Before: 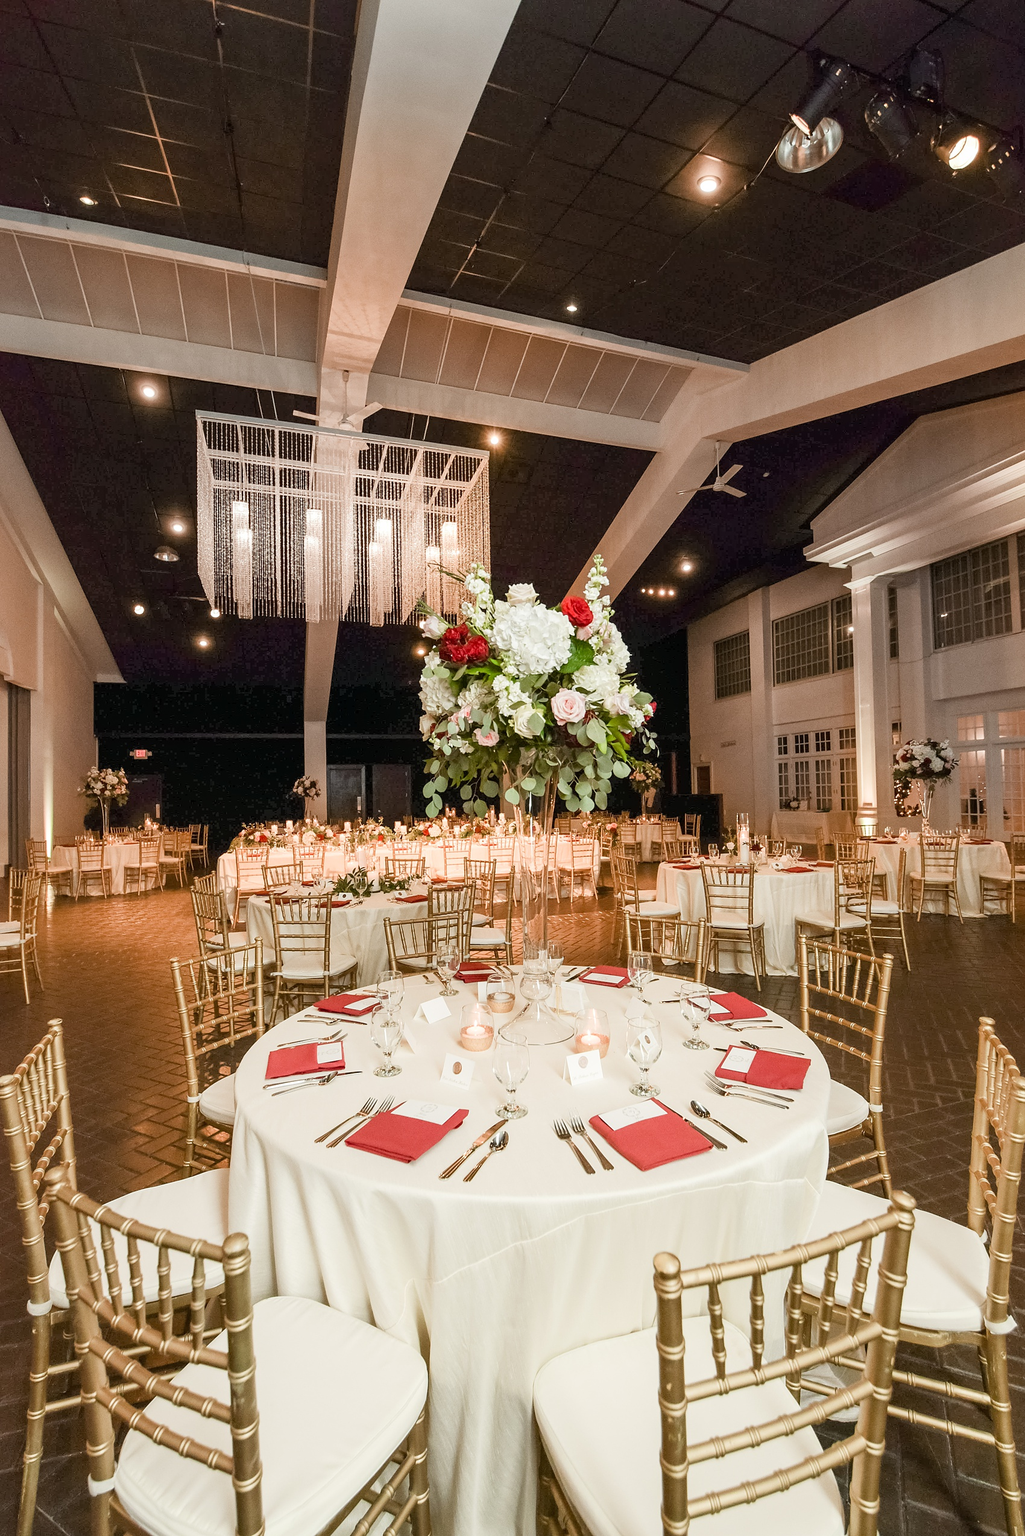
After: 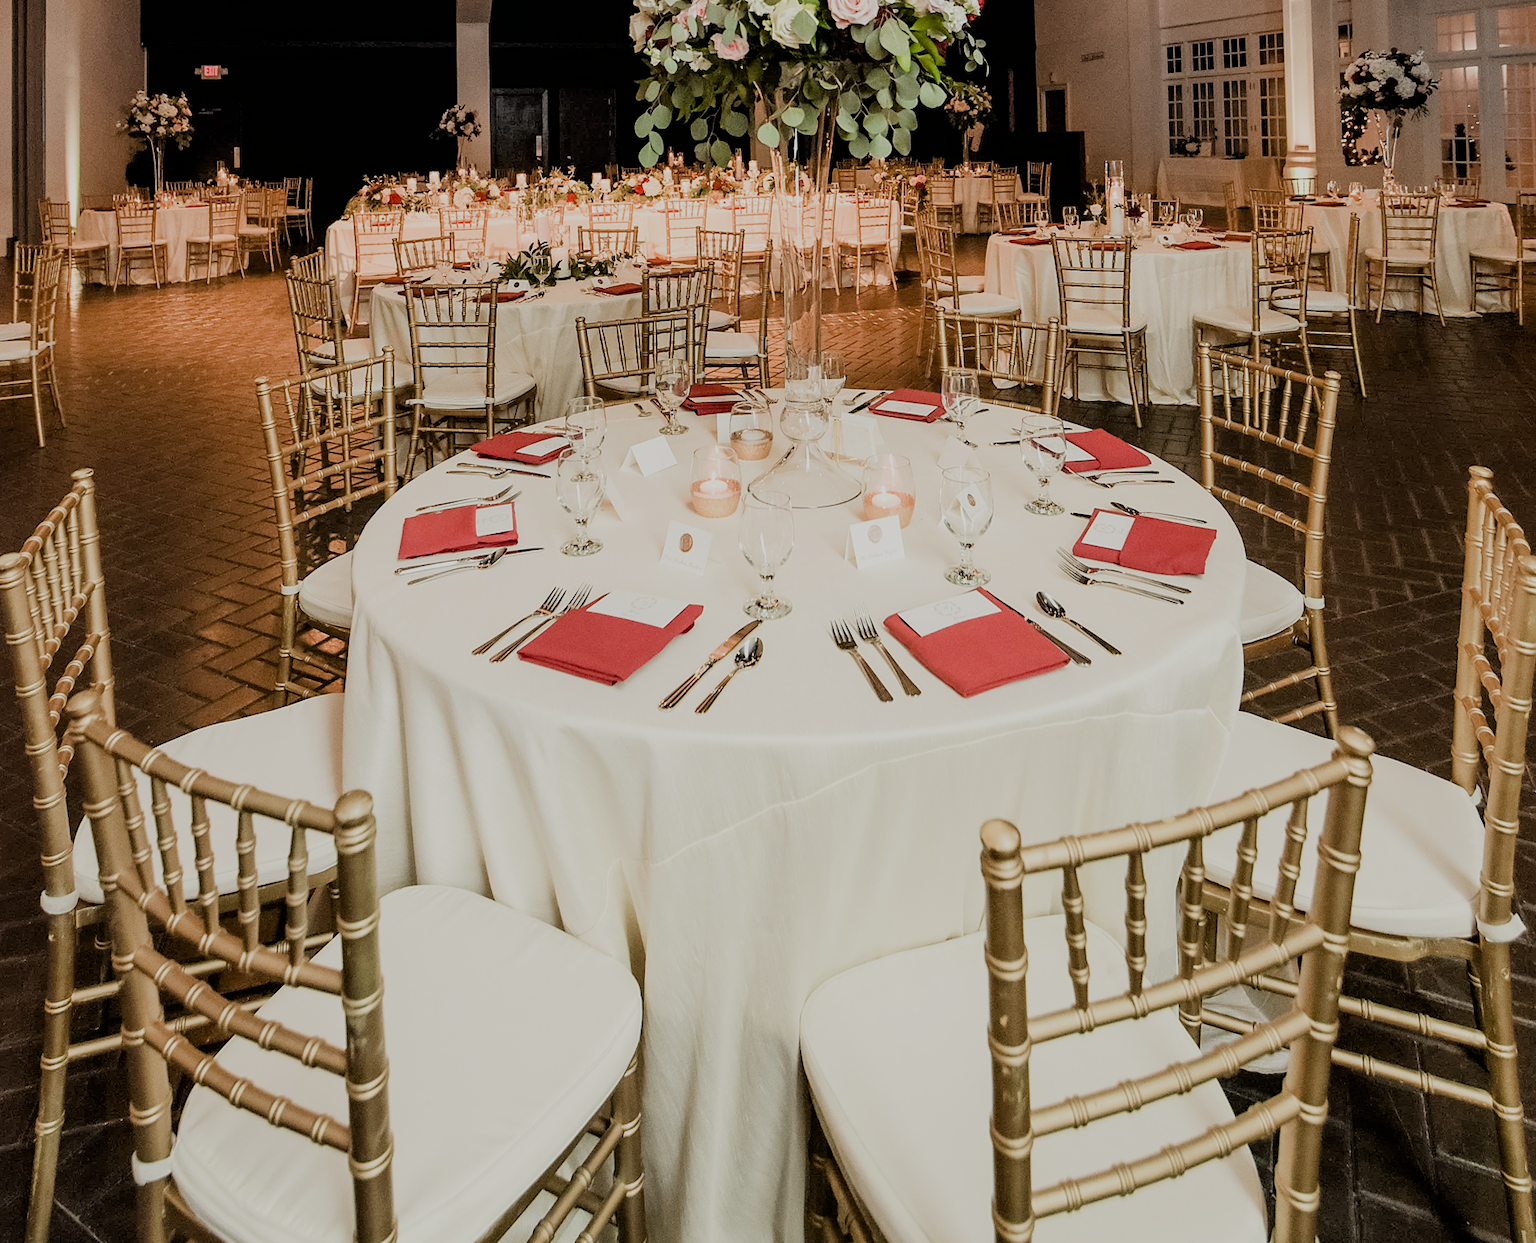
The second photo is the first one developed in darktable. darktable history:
filmic rgb: black relative exposure -5.07 EV, white relative exposure 3.99 EV, hardness 2.88, contrast 1.198
exposure: exposure -0.446 EV, compensate highlight preservation false
crop and rotate: top 45.993%, right 0.106%
